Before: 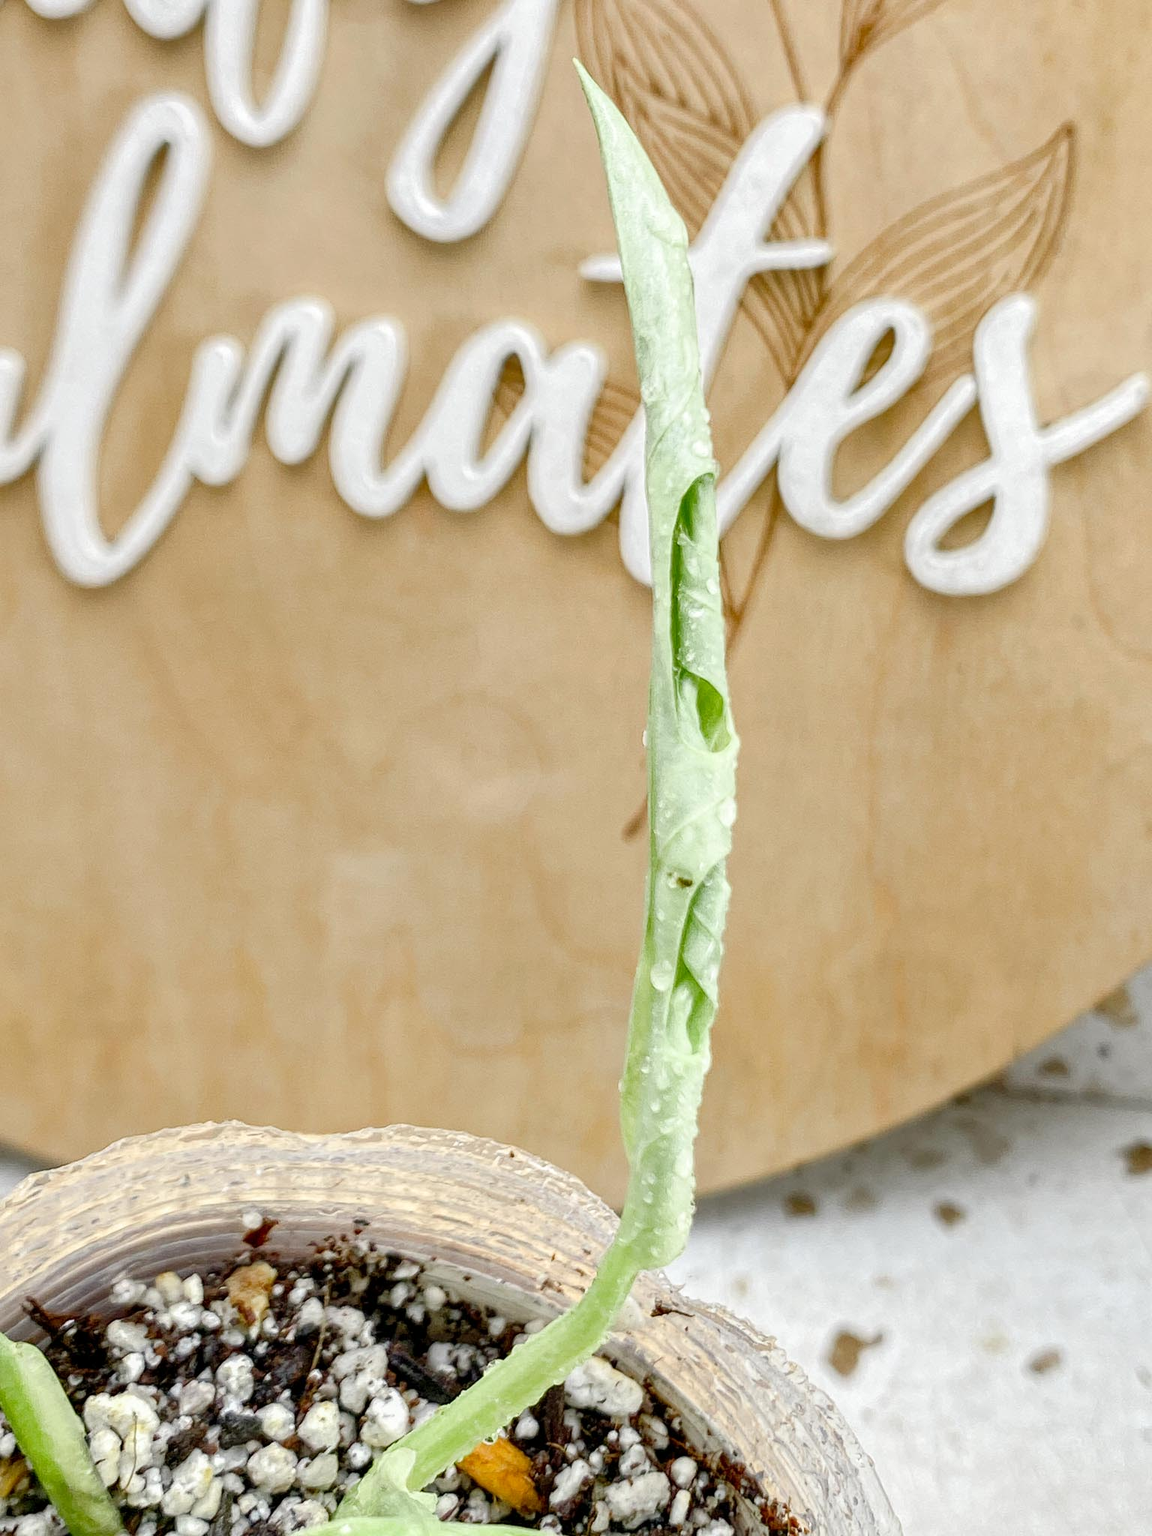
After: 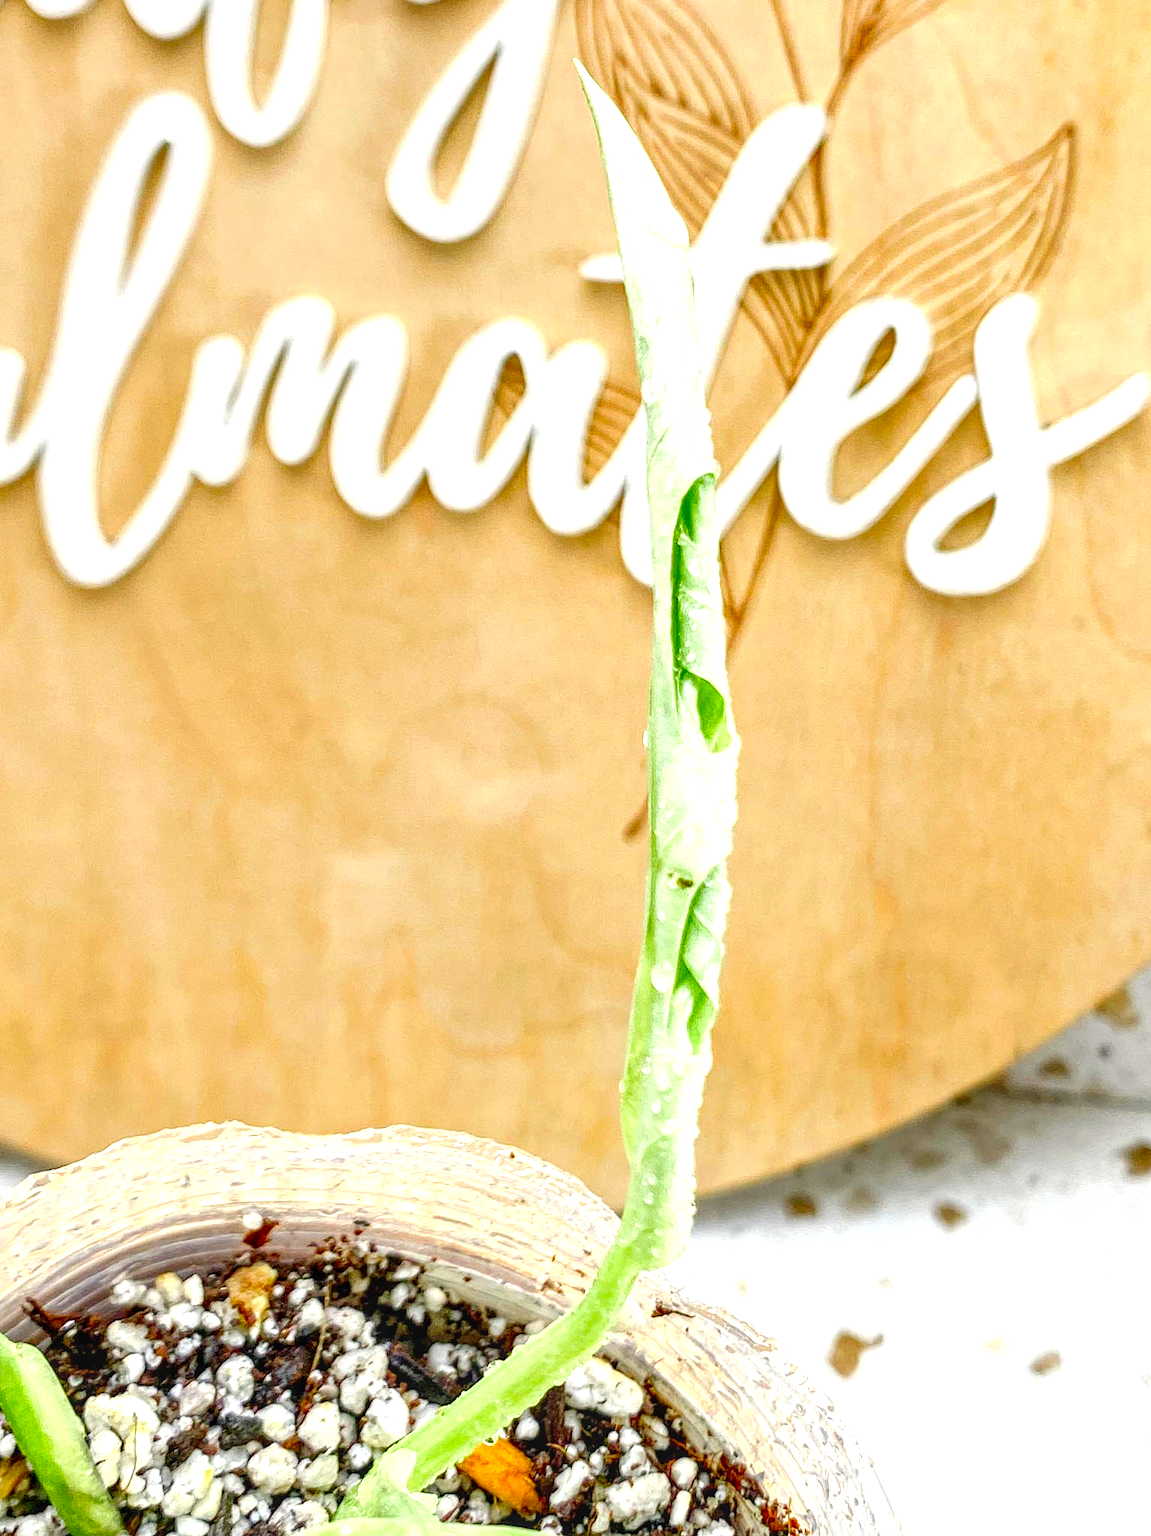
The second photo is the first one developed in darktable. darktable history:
tone equalizer: edges refinement/feathering 500, mask exposure compensation -1.57 EV, preserve details no
crop: left 0.004%
local contrast: on, module defaults
contrast brightness saturation: saturation 0.488
exposure: exposure 0.65 EV, compensate highlight preservation false
